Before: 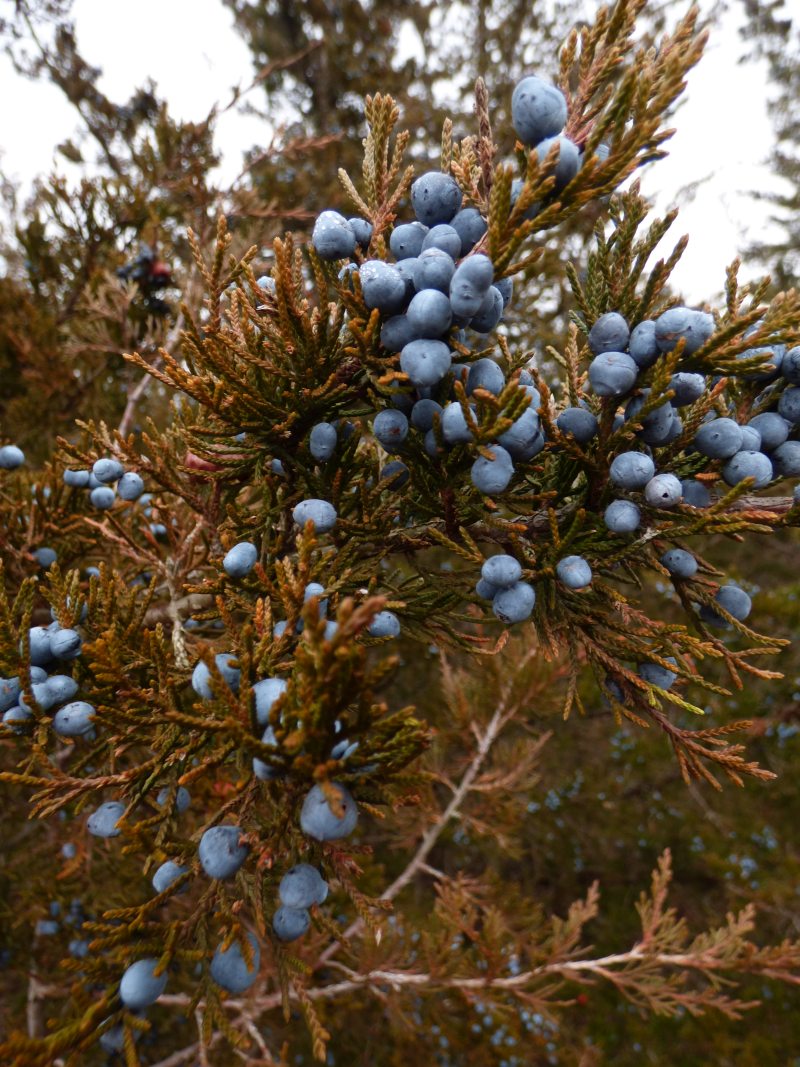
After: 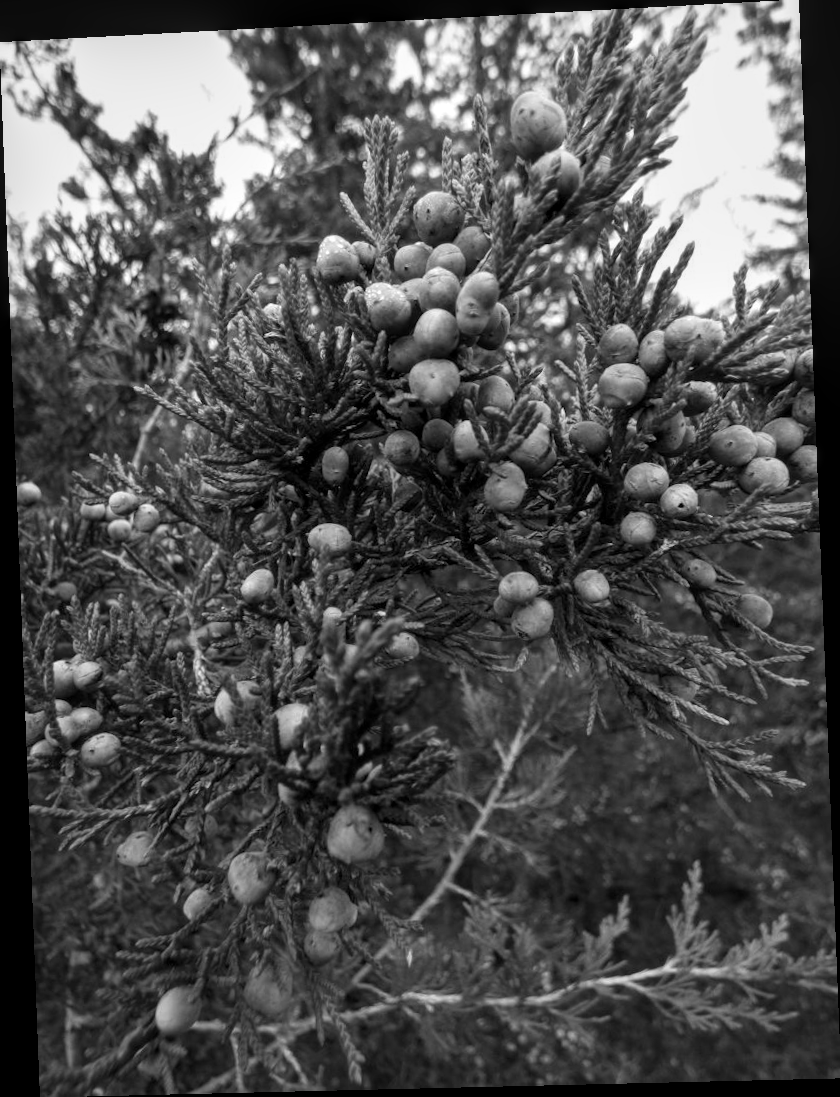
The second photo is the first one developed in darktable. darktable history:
monochrome: on, module defaults
local contrast: on, module defaults
rotate and perspective: rotation -2.22°, lens shift (horizontal) -0.022, automatic cropping off
